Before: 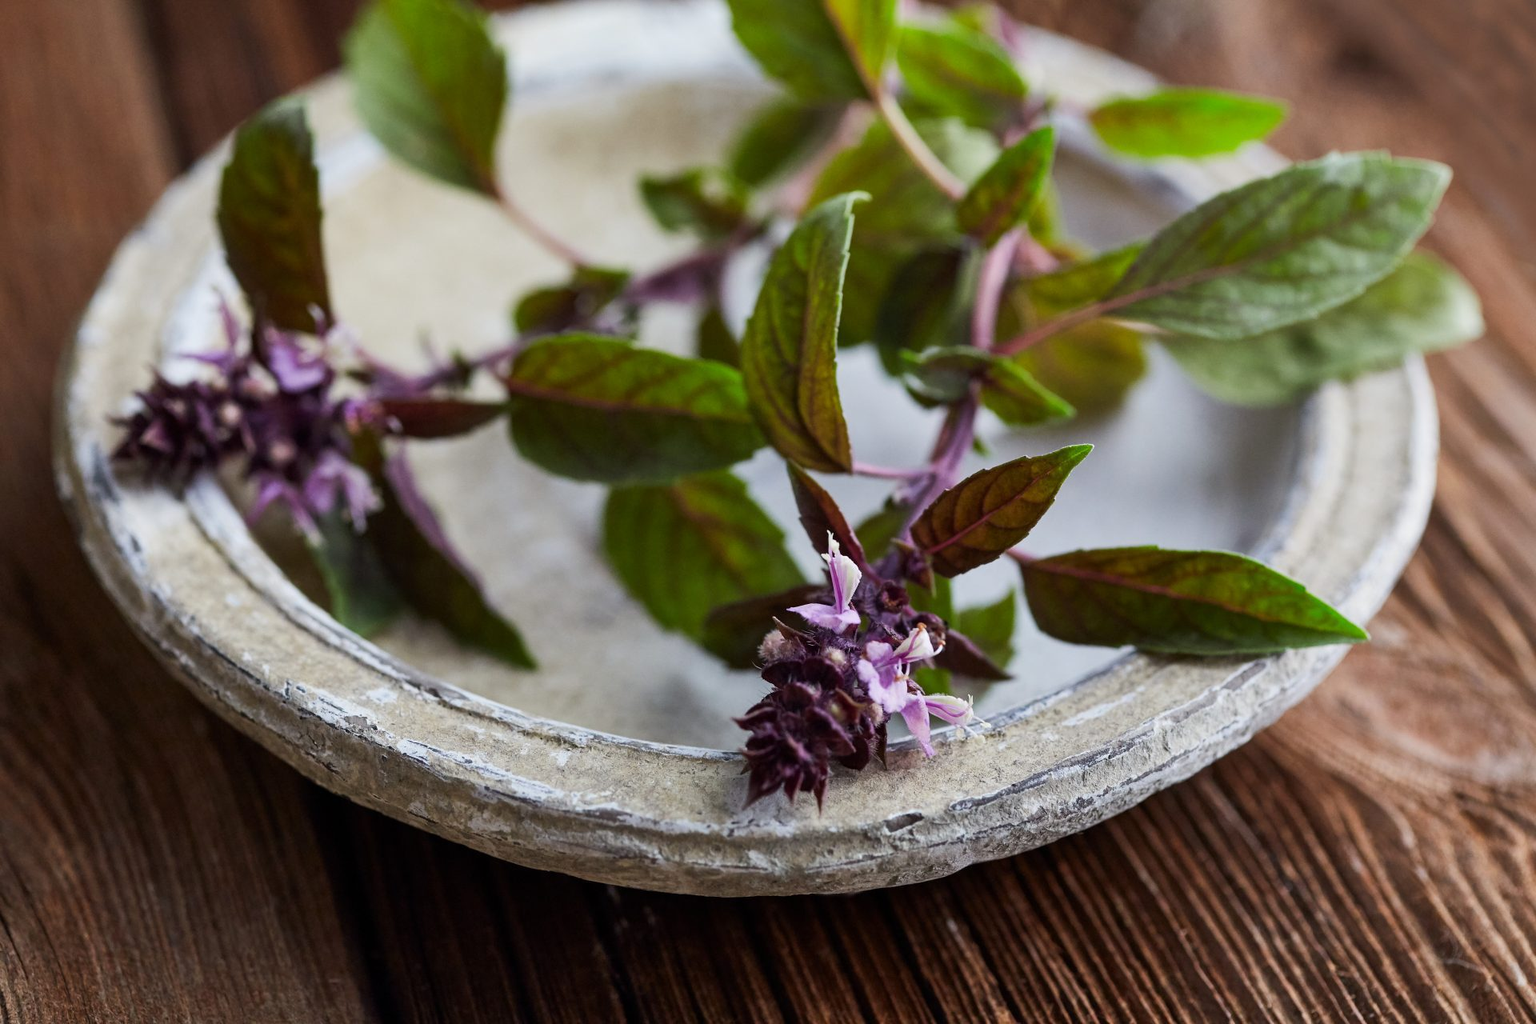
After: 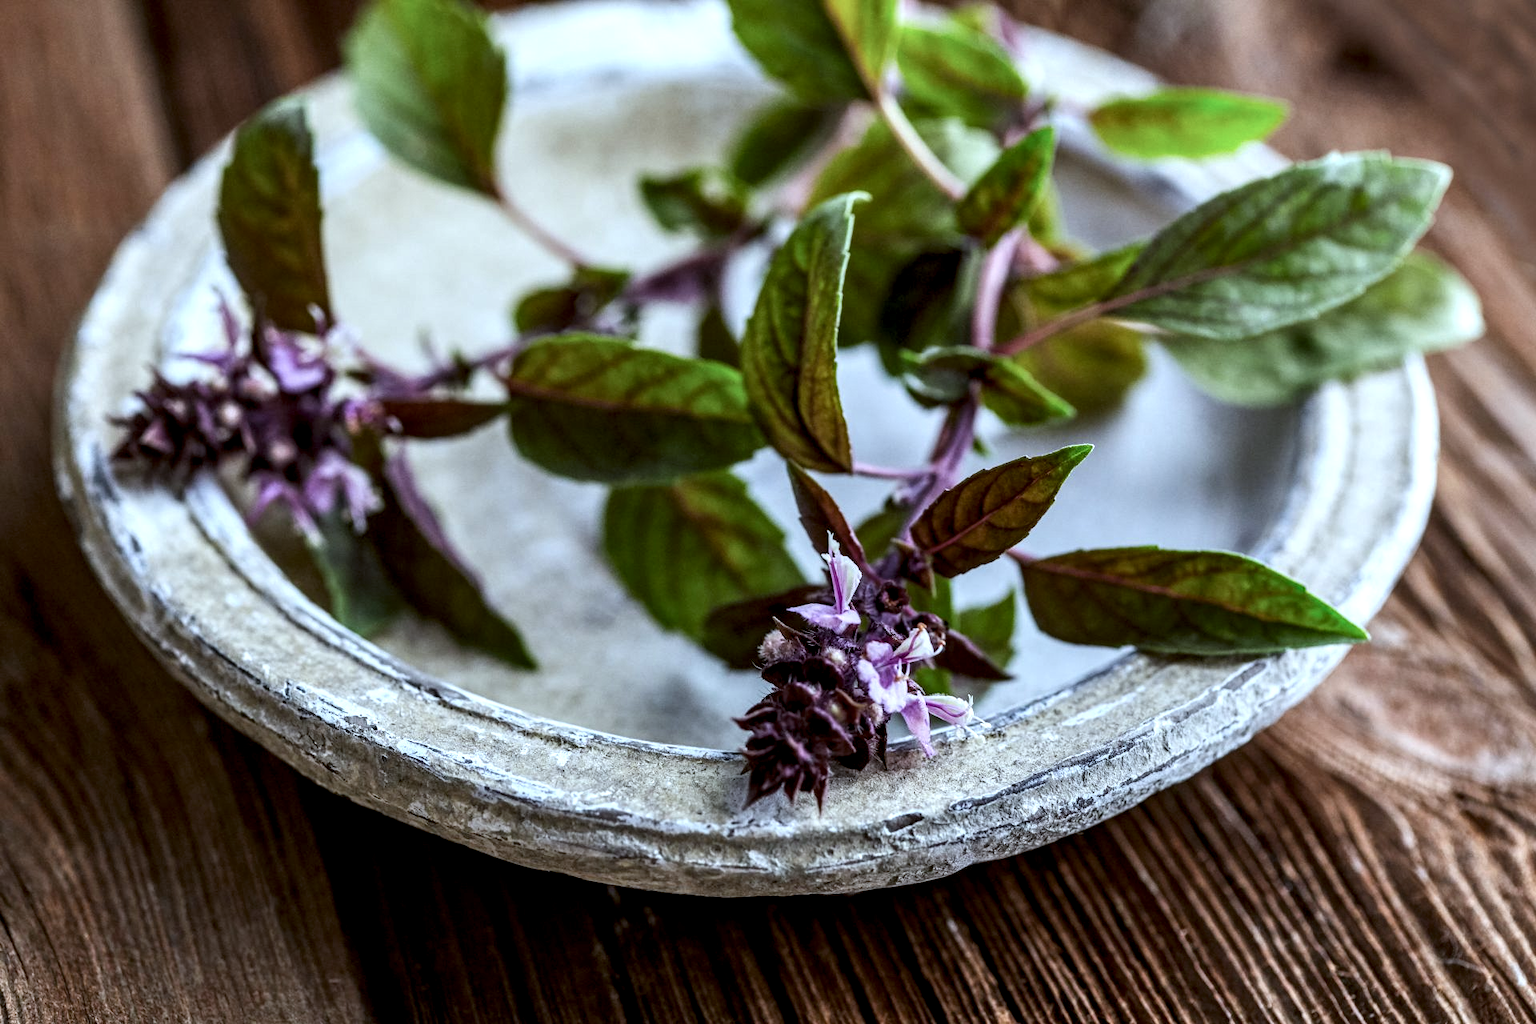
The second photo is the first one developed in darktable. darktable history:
color calibration: x 0.372, y 0.386, temperature 4283.97 K
local contrast: highlights 19%, detail 186%
color balance: lift [1.004, 1.002, 1.002, 0.998], gamma [1, 1.007, 1.002, 0.993], gain [1, 0.977, 1.013, 1.023], contrast -3.64%
